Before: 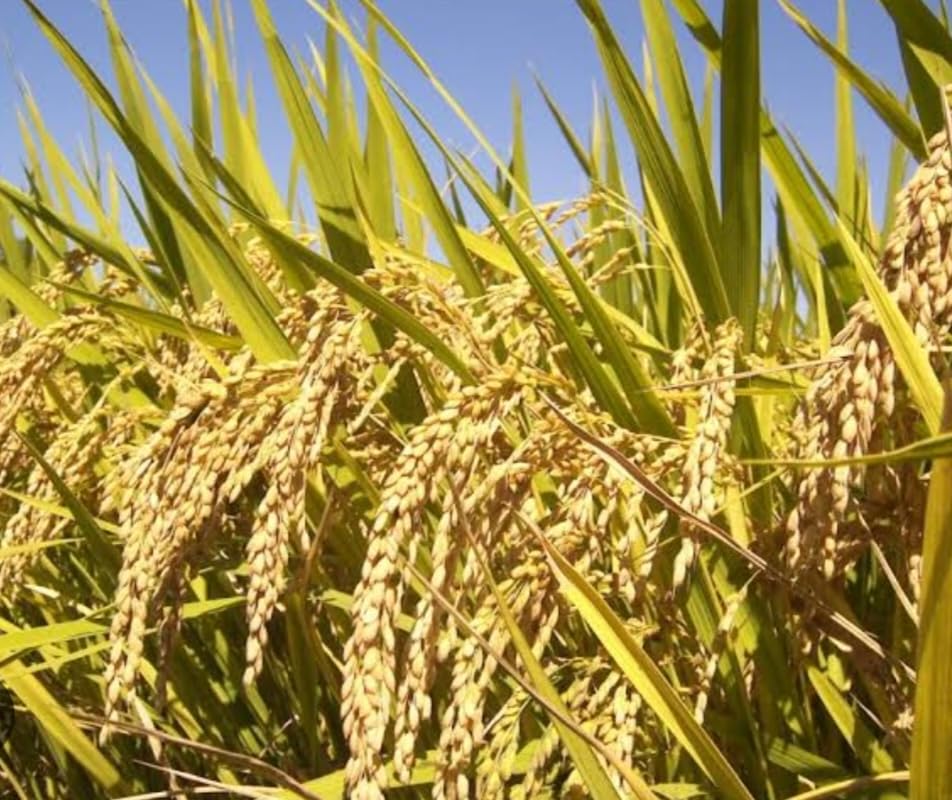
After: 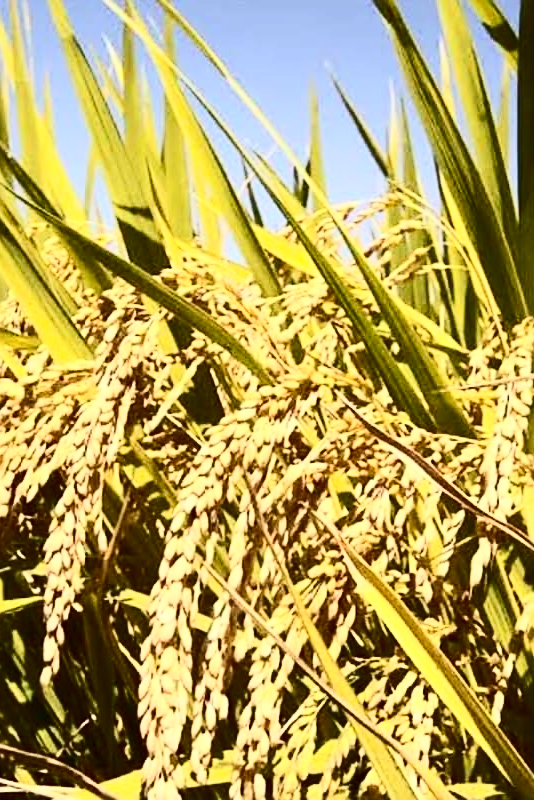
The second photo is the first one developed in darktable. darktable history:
contrast brightness saturation: contrast 0.487, saturation -0.099
sharpen: on, module defaults
crop: left 21.413%, right 22.459%
